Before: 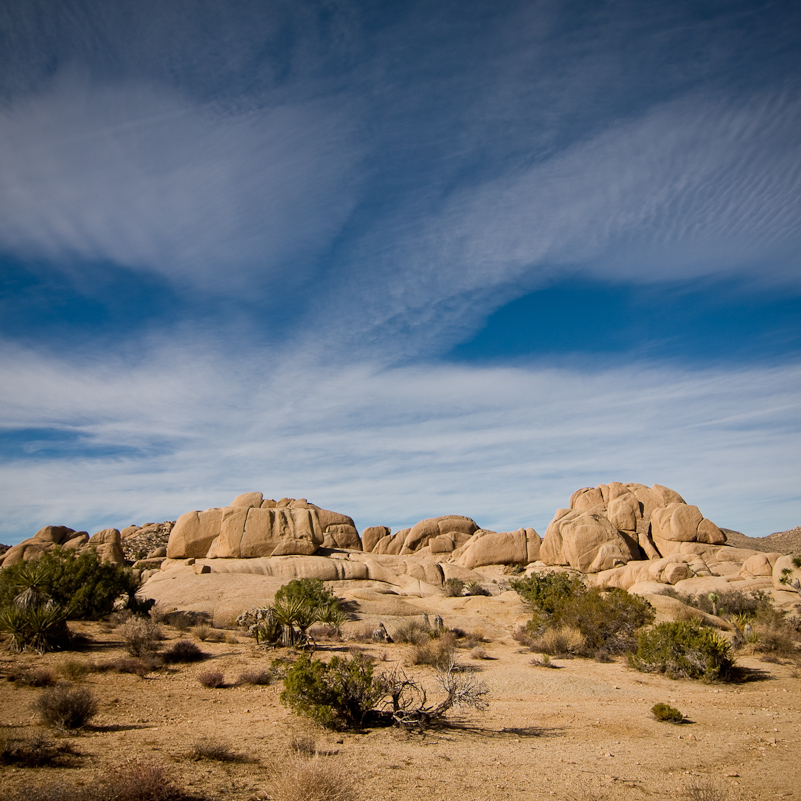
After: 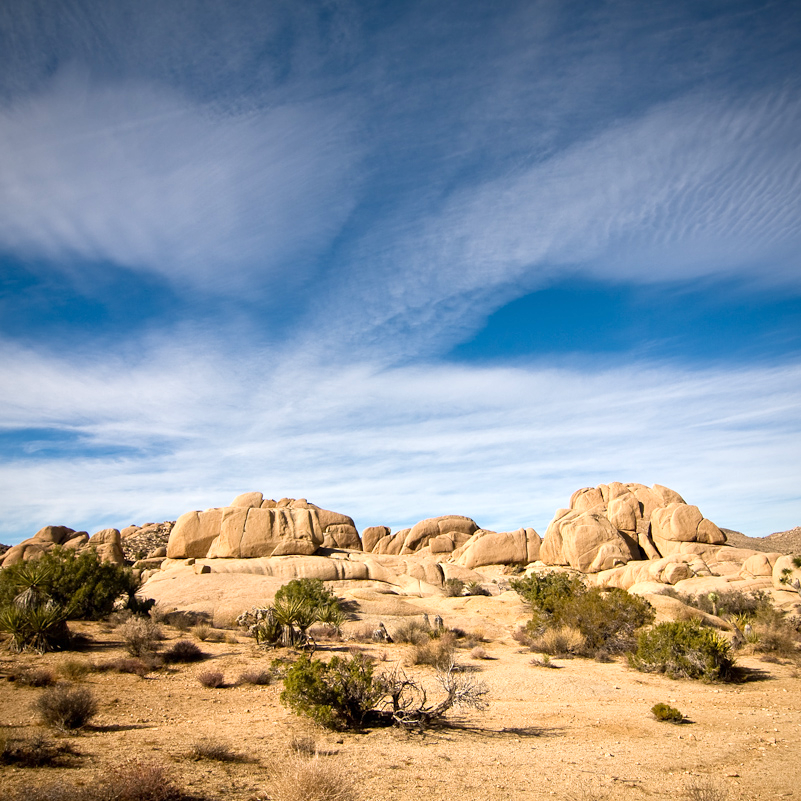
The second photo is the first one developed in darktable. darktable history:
tone equalizer: on, module defaults
exposure: exposure 0.769 EV, compensate highlight preservation false
